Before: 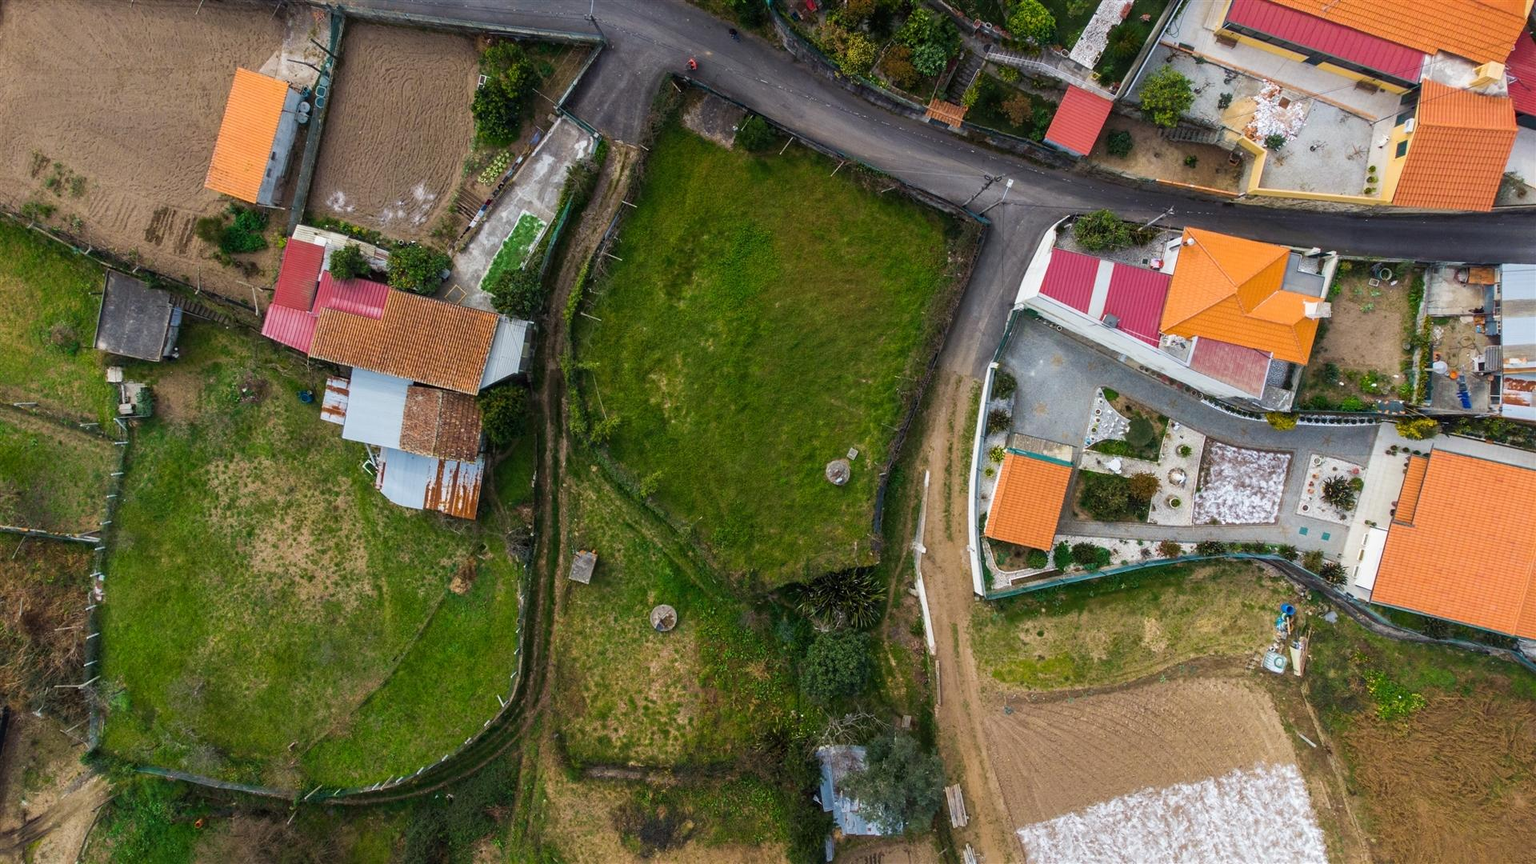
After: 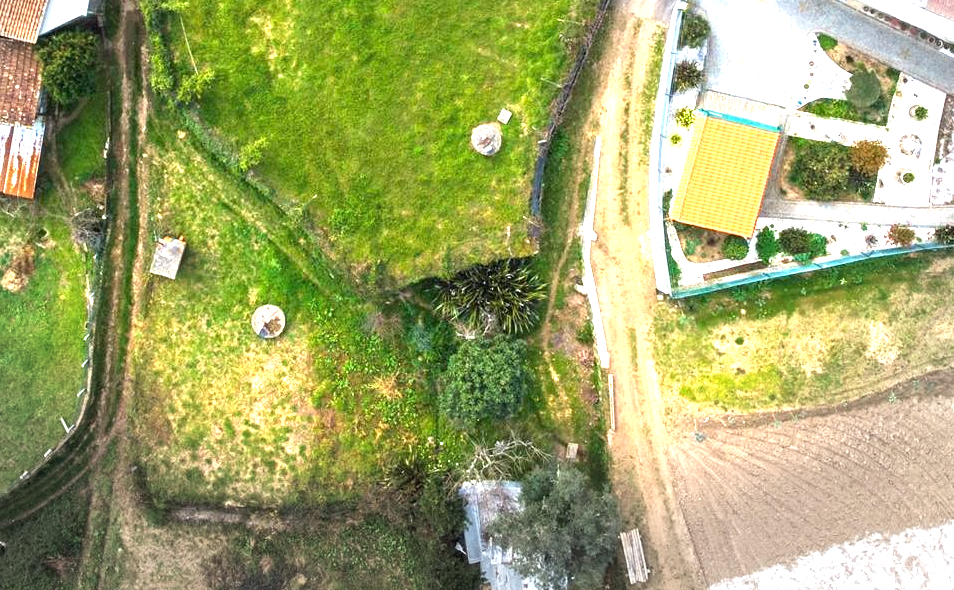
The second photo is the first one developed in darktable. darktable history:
base curve: curves: ch0 [(0, 0) (0.989, 0.992)], exposure shift 0.577, preserve colors none
exposure: black level correction 0, exposure 2.094 EV, compensate exposure bias true, compensate highlight preservation false
vignetting: center (-0.052, -0.355), automatic ratio true, dithering 8-bit output
crop: left 29.242%, top 41.804%, right 21.027%, bottom 3.49%
